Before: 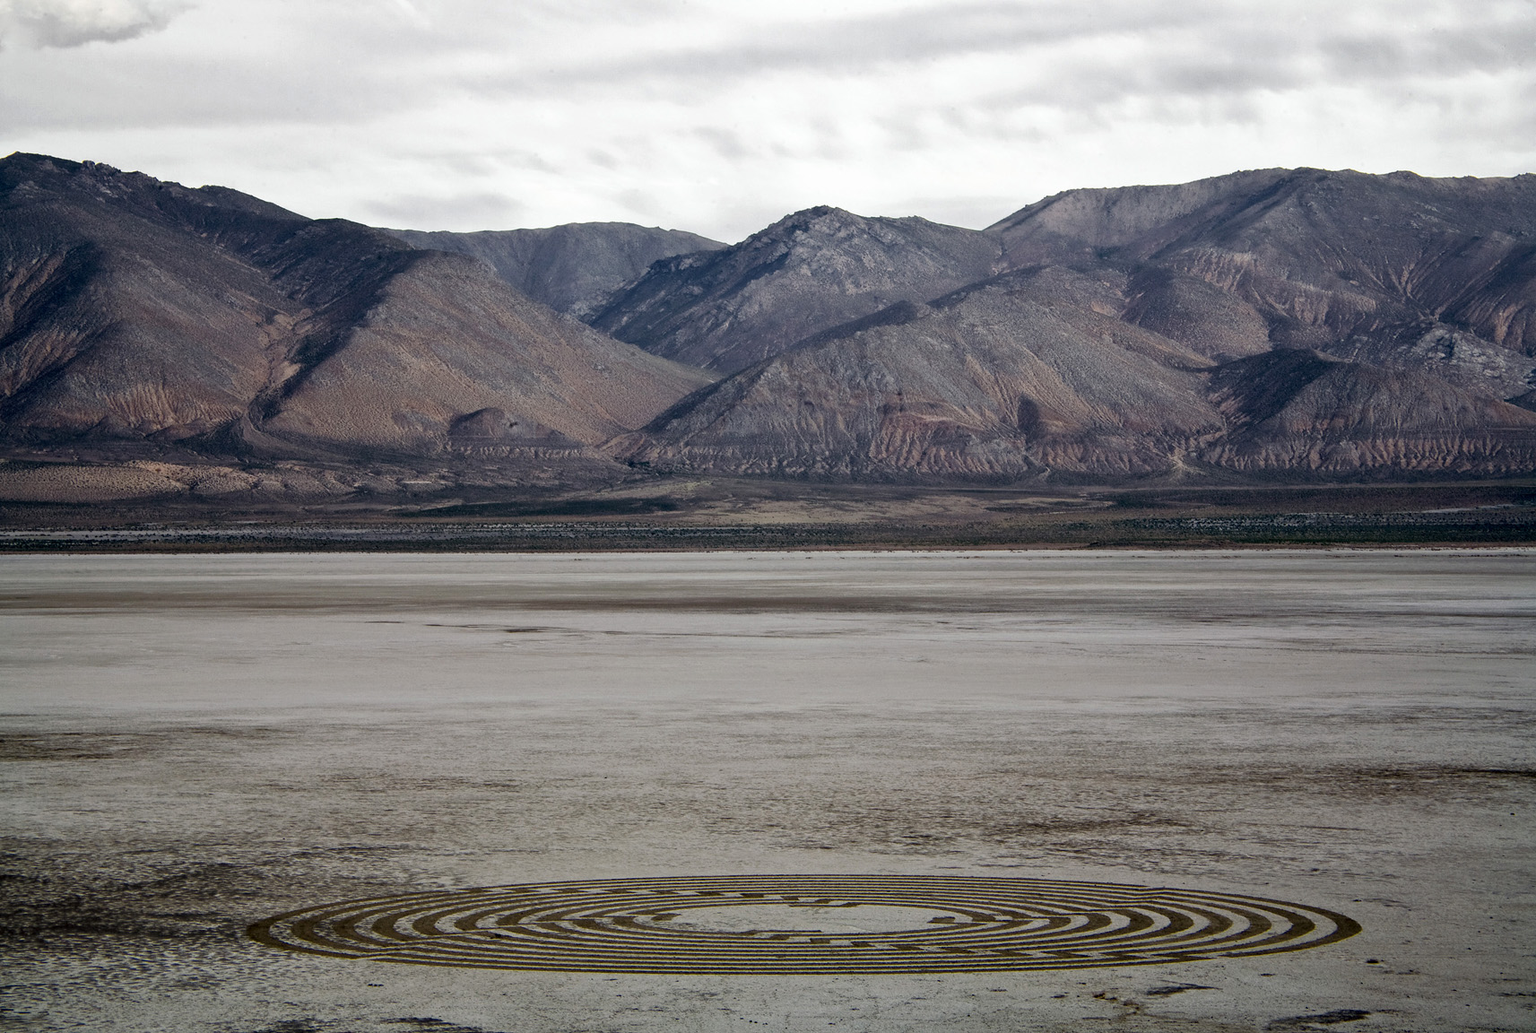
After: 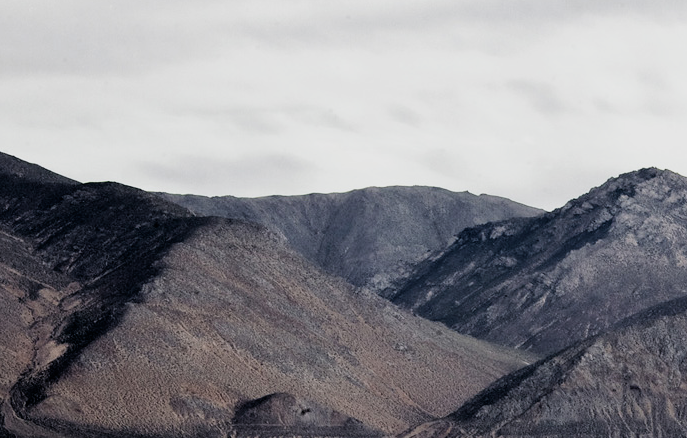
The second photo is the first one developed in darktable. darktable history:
filmic rgb: black relative exposure -5.08 EV, white relative exposure 3.55 EV, hardness 3.18, contrast 1.193, highlights saturation mix -49.18%
crop: left 15.594%, top 5.457%, right 44.3%, bottom 56.515%
